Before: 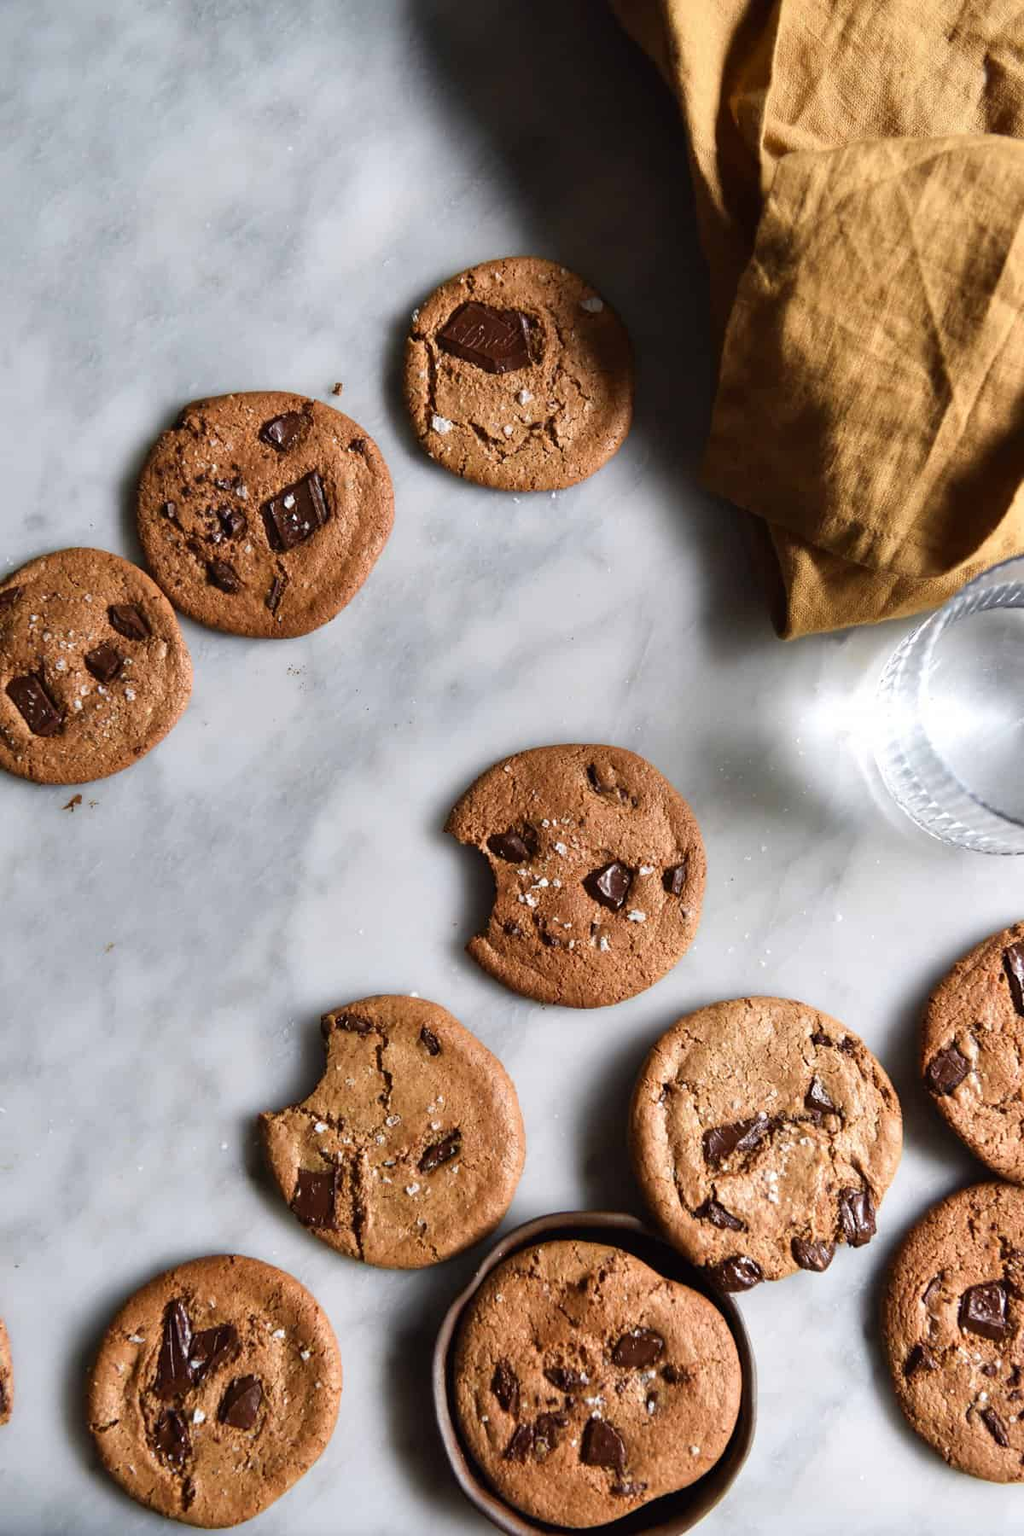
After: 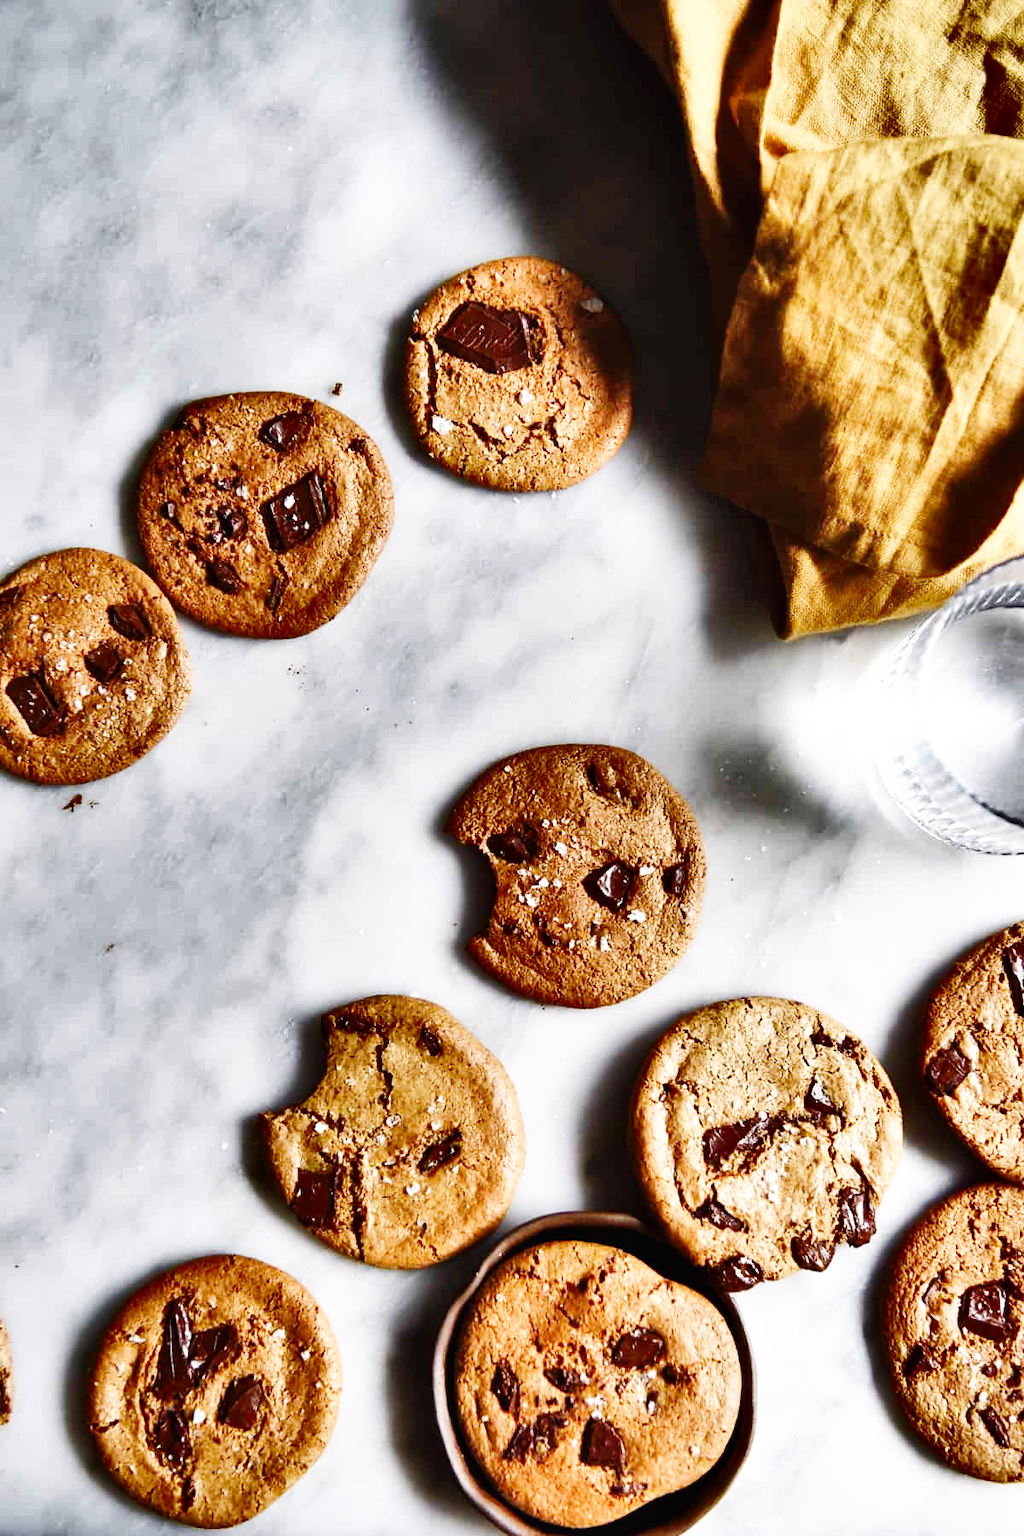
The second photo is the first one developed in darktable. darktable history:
base curve: curves: ch0 [(0, 0.003) (0.001, 0.002) (0.006, 0.004) (0.02, 0.022) (0.048, 0.086) (0.094, 0.234) (0.162, 0.431) (0.258, 0.629) (0.385, 0.8) (0.548, 0.918) (0.751, 0.988) (1, 1)], preserve colors none
shadows and highlights: shadows 24.67, highlights -78, soften with gaussian
